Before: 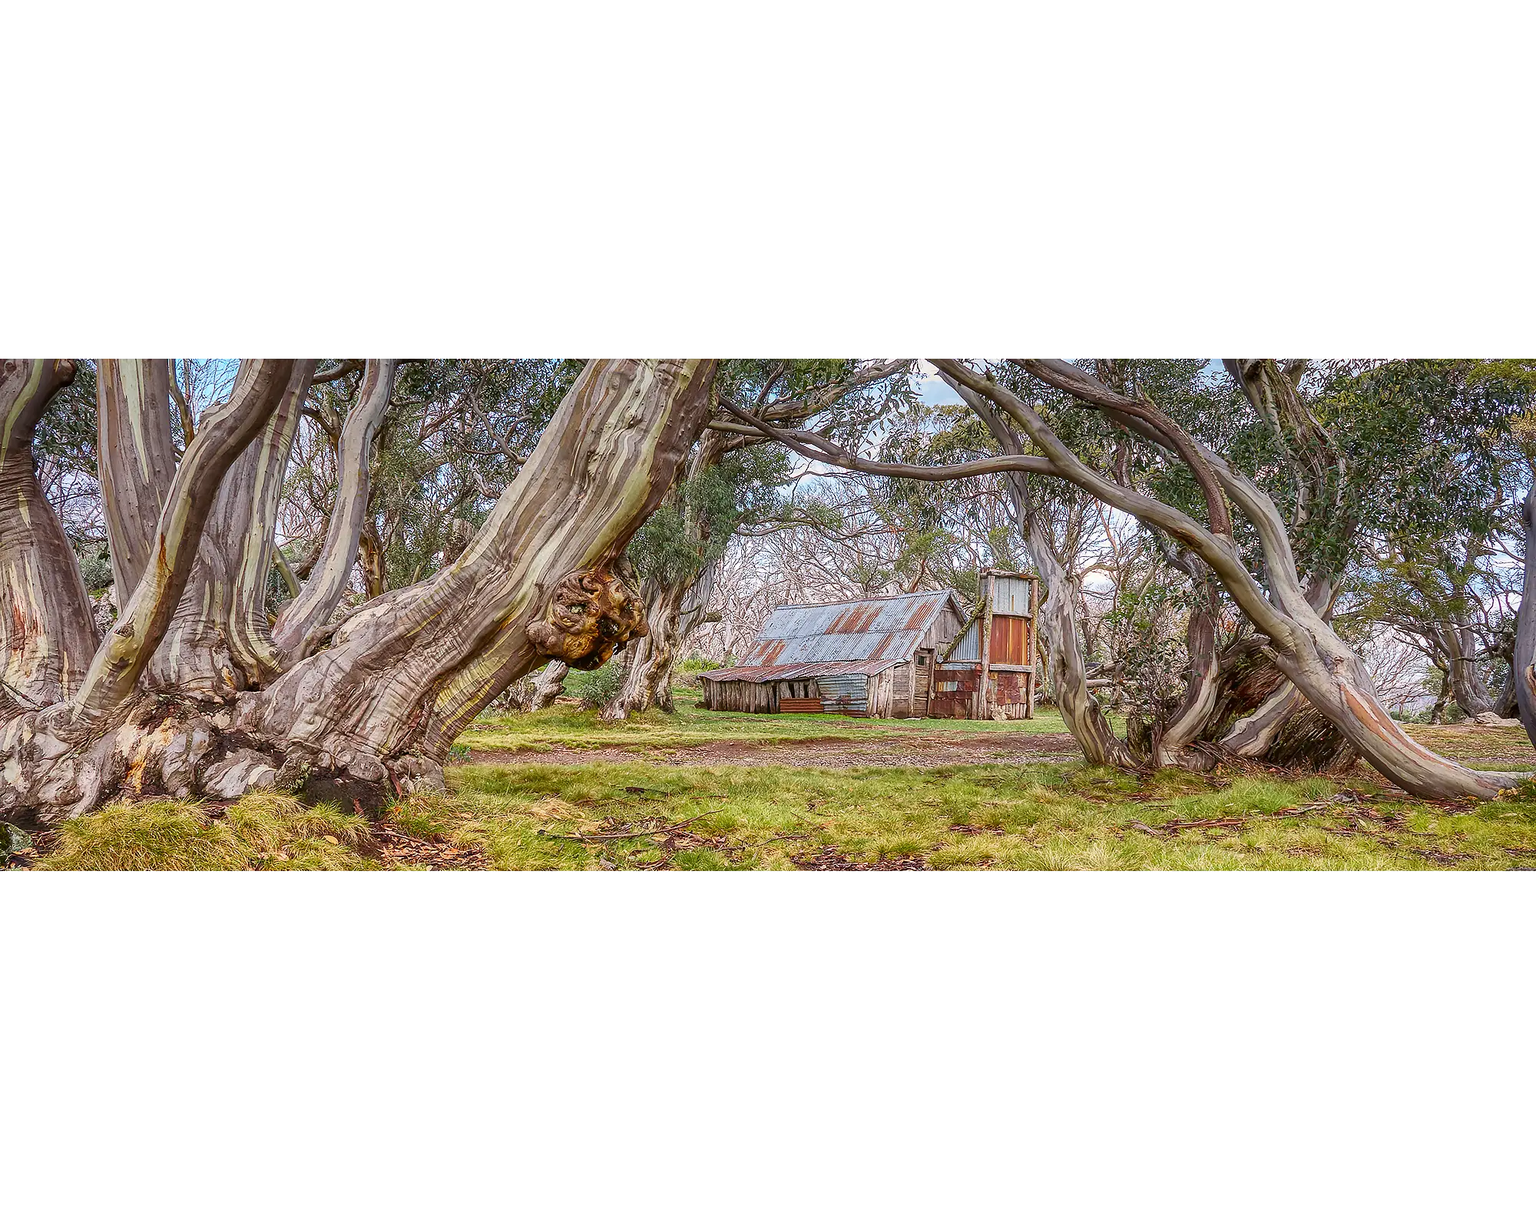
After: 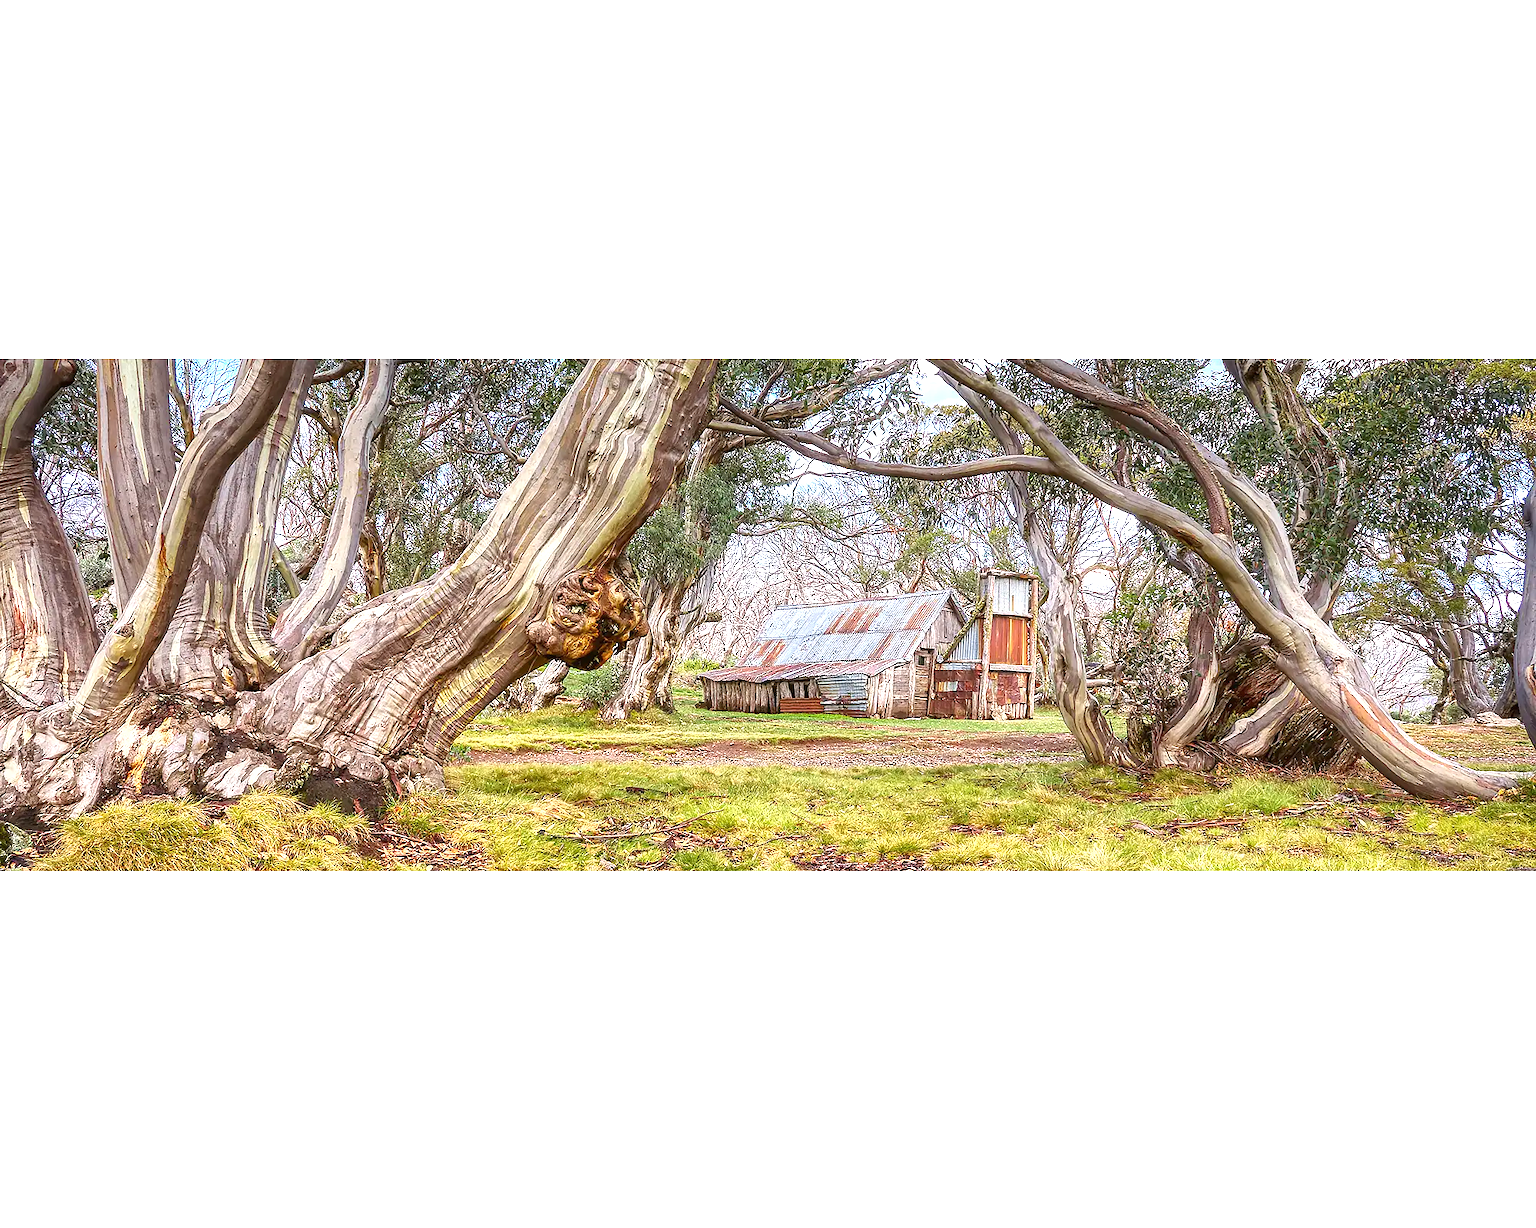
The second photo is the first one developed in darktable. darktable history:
exposure: black level correction 0, exposure 0.874 EV, compensate highlight preservation false
